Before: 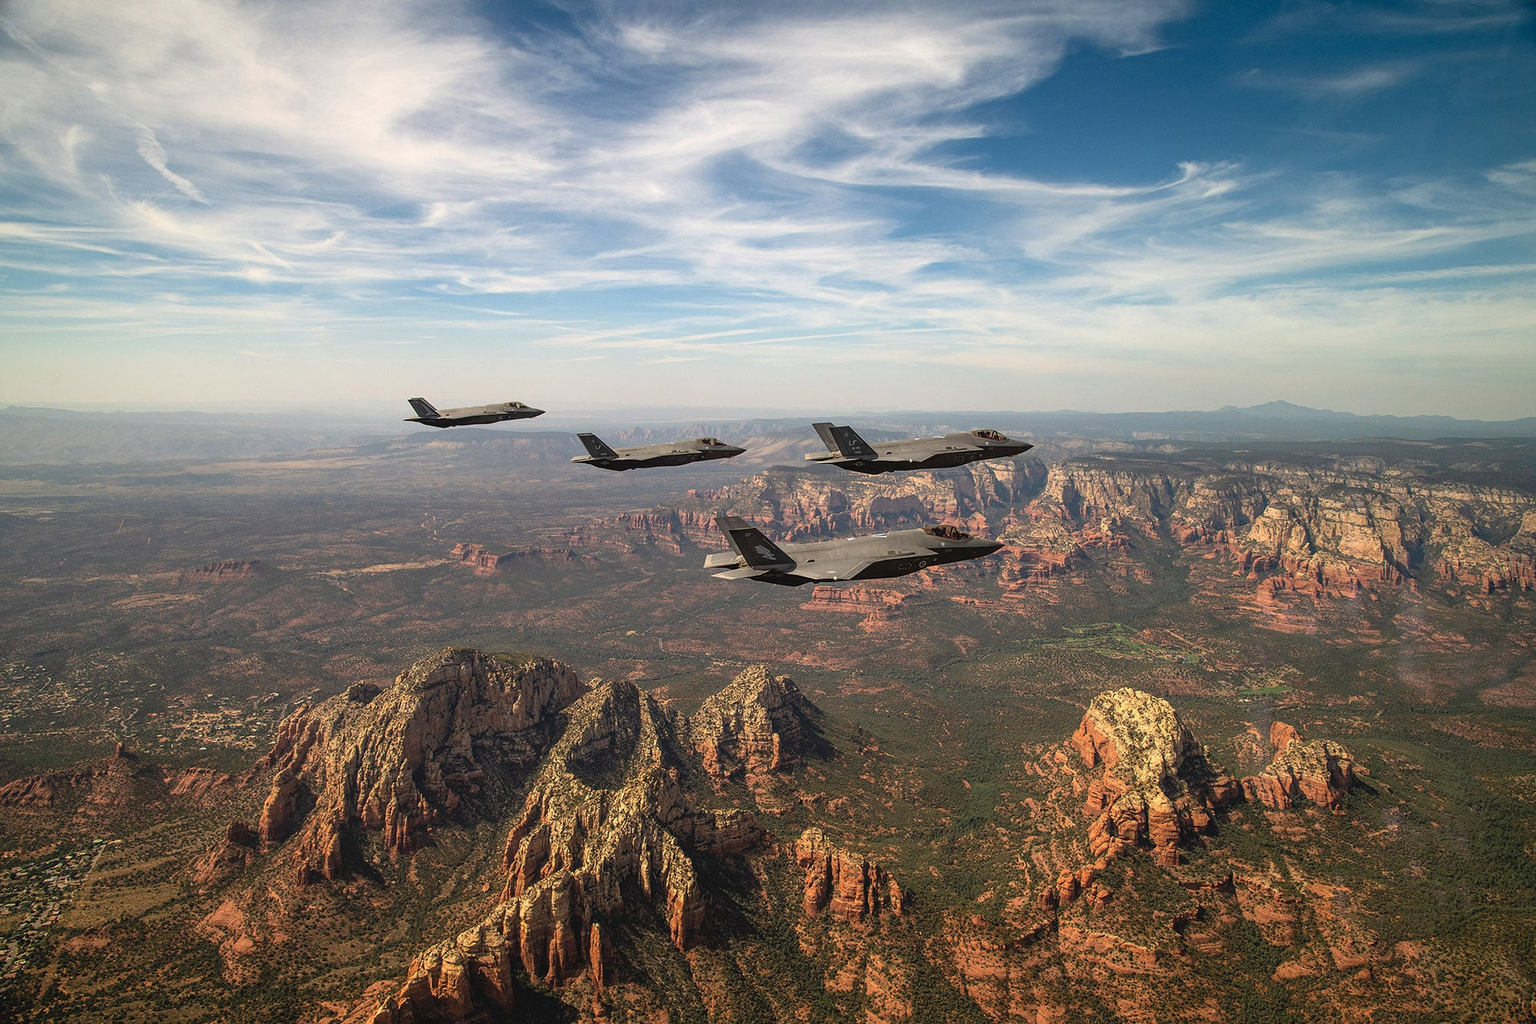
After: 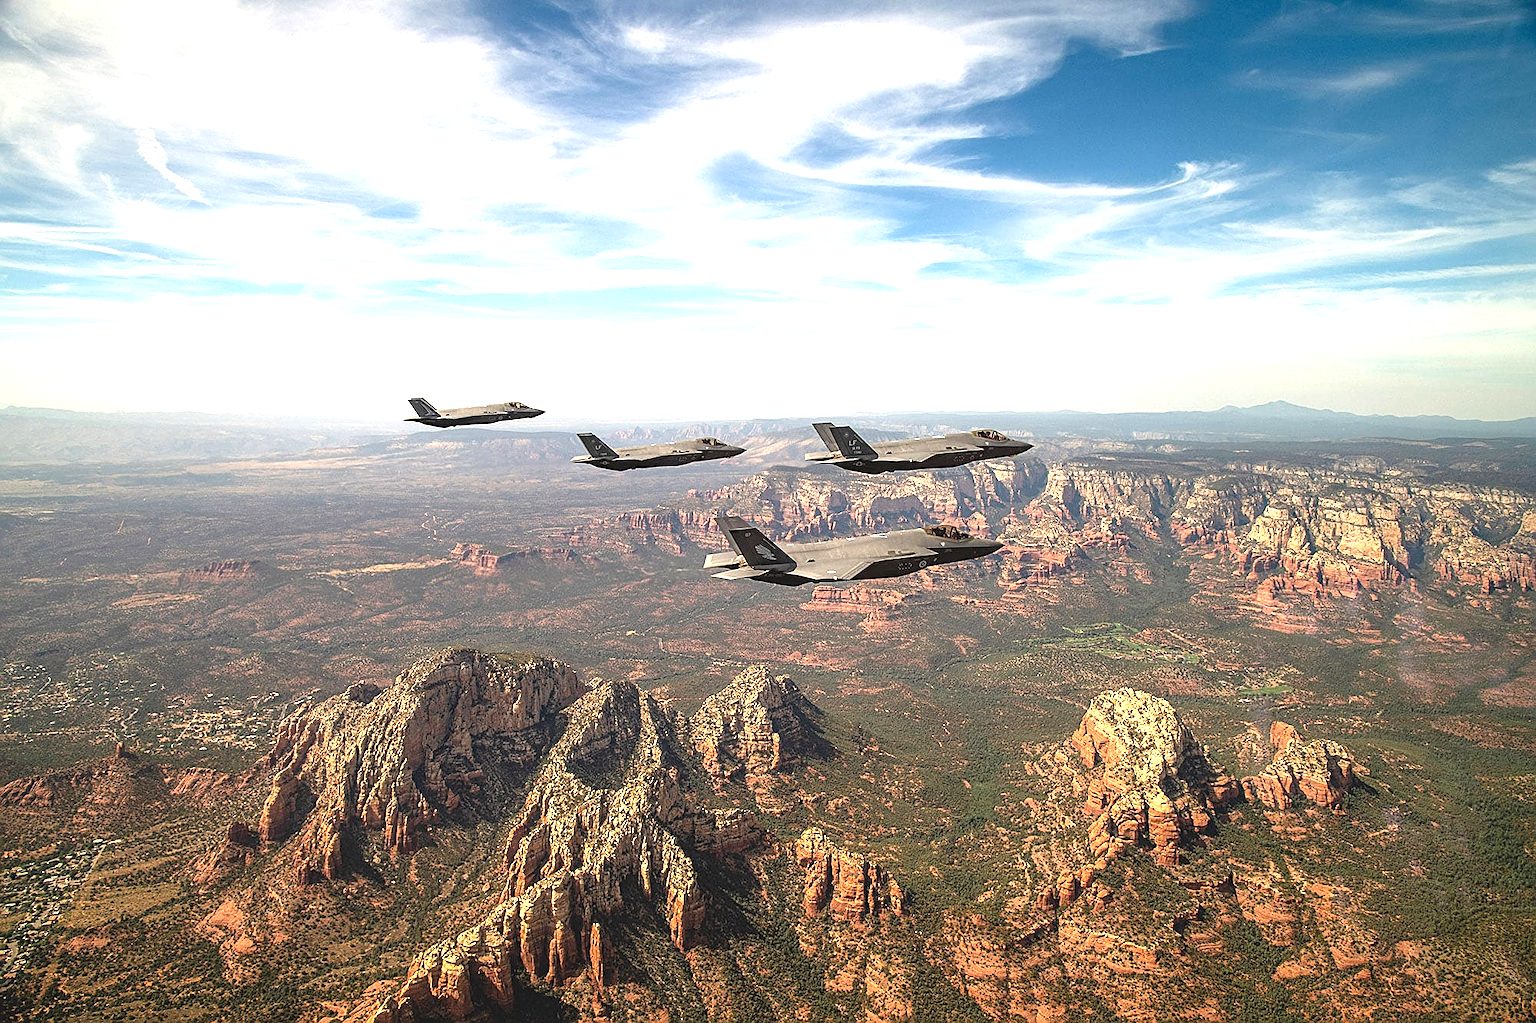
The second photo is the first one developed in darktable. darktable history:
exposure: exposure 1 EV, compensate highlight preservation false
sharpen: on, module defaults
